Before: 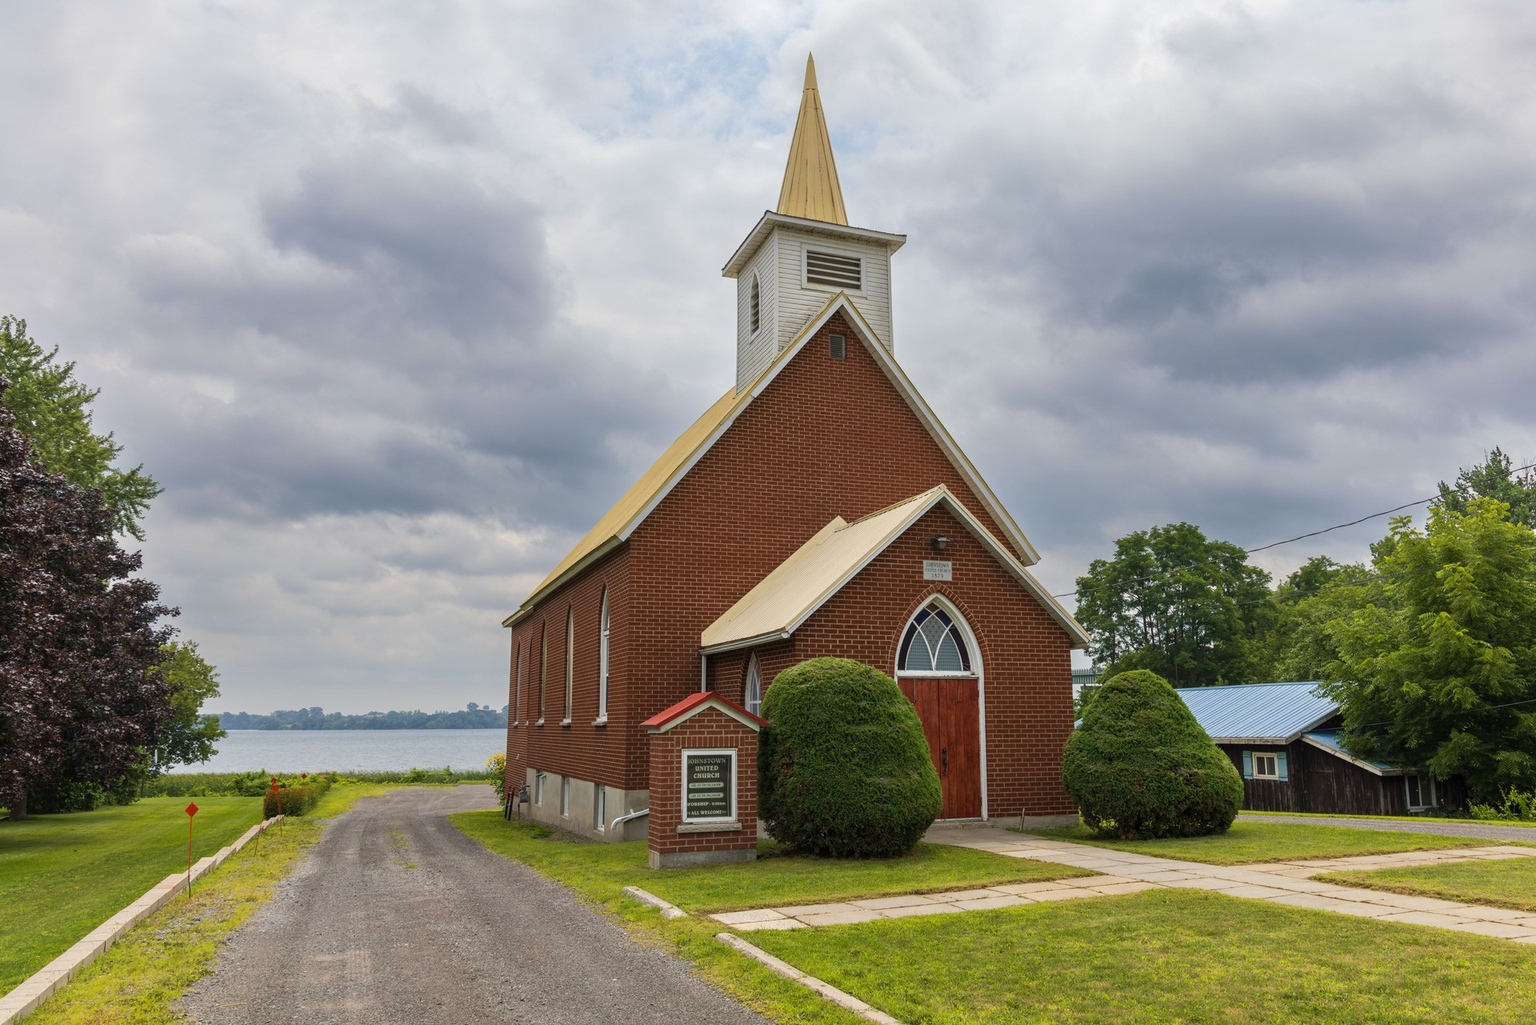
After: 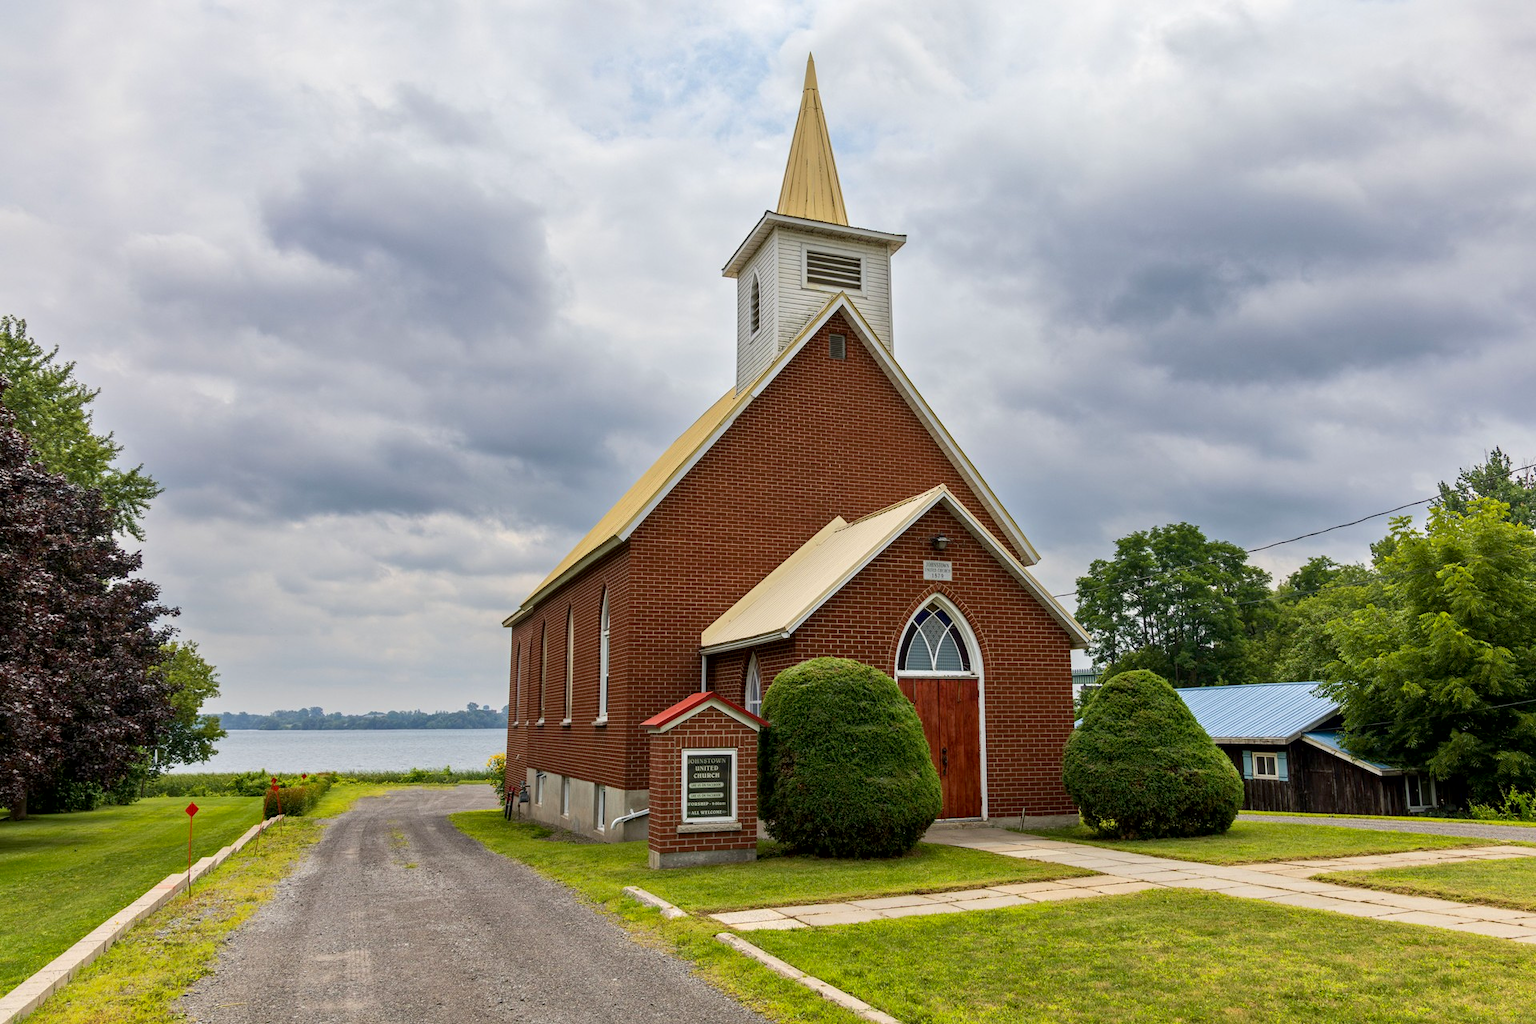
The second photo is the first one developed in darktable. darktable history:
exposure: black level correction 0.005, exposure 0.014 EV, compensate highlight preservation false
local contrast: mode bilateral grid, contrast 28, coarseness 16, detail 115%, midtone range 0.2
contrast brightness saturation: contrast 0.1, brightness 0.03, saturation 0.09
